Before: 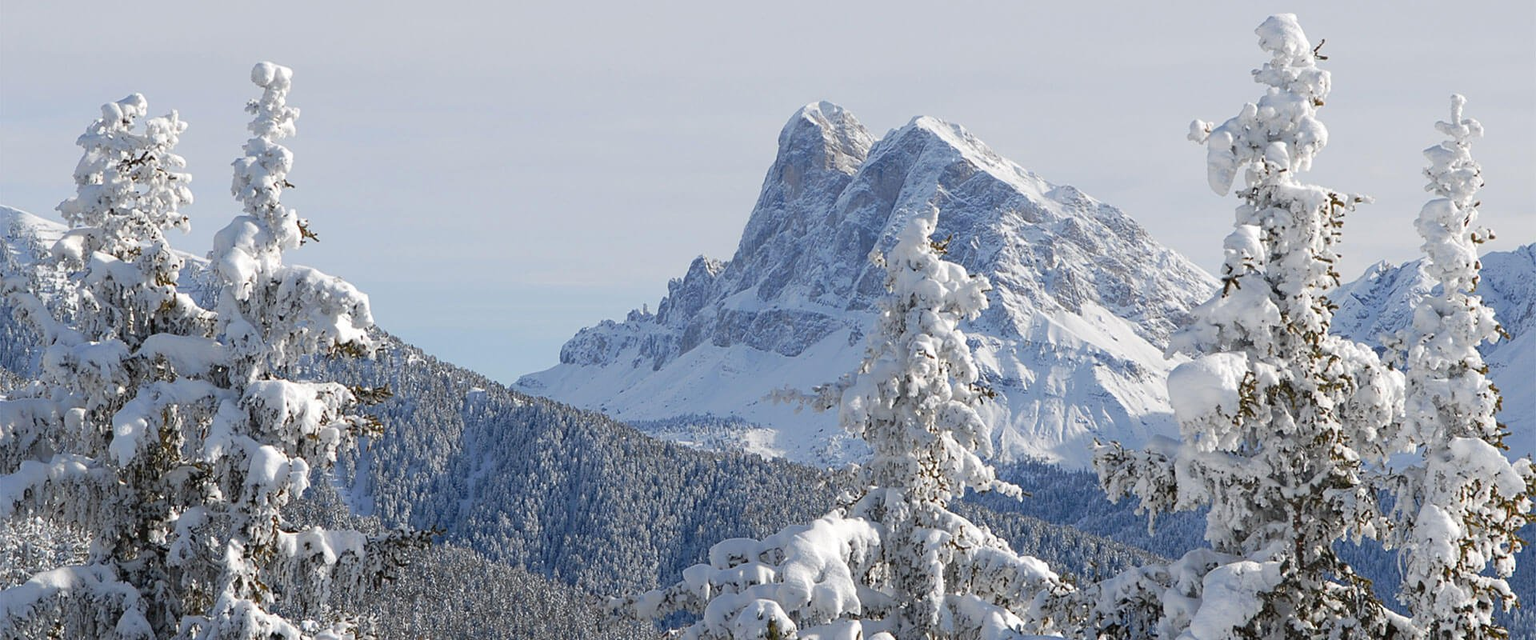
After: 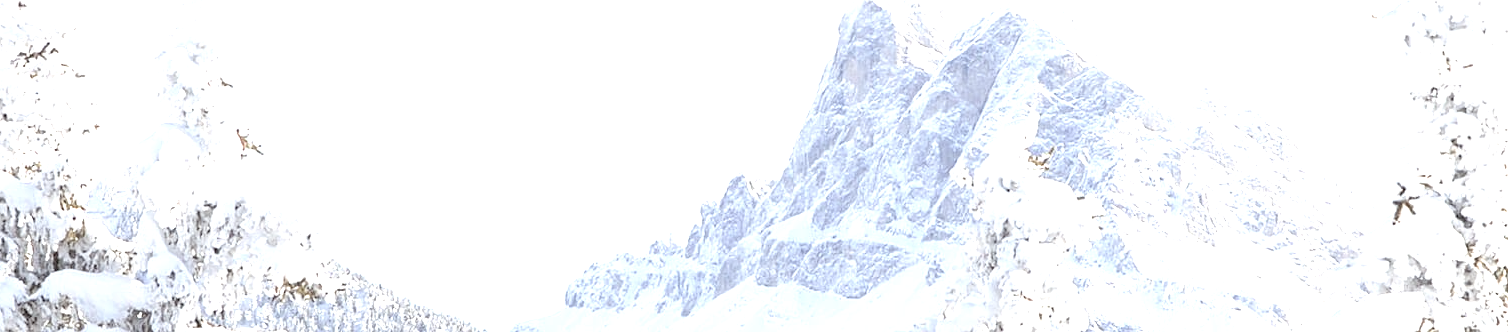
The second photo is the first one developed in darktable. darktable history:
contrast brightness saturation: brightness 0.18, saturation -0.5
color balance: mode lift, gamma, gain (sRGB), lift [1, 1.049, 1, 1]
exposure: exposure 2 EV, compensate exposure bias true, compensate highlight preservation false
crop: left 7.036%, top 18.398%, right 14.379%, bottom 40.043%
